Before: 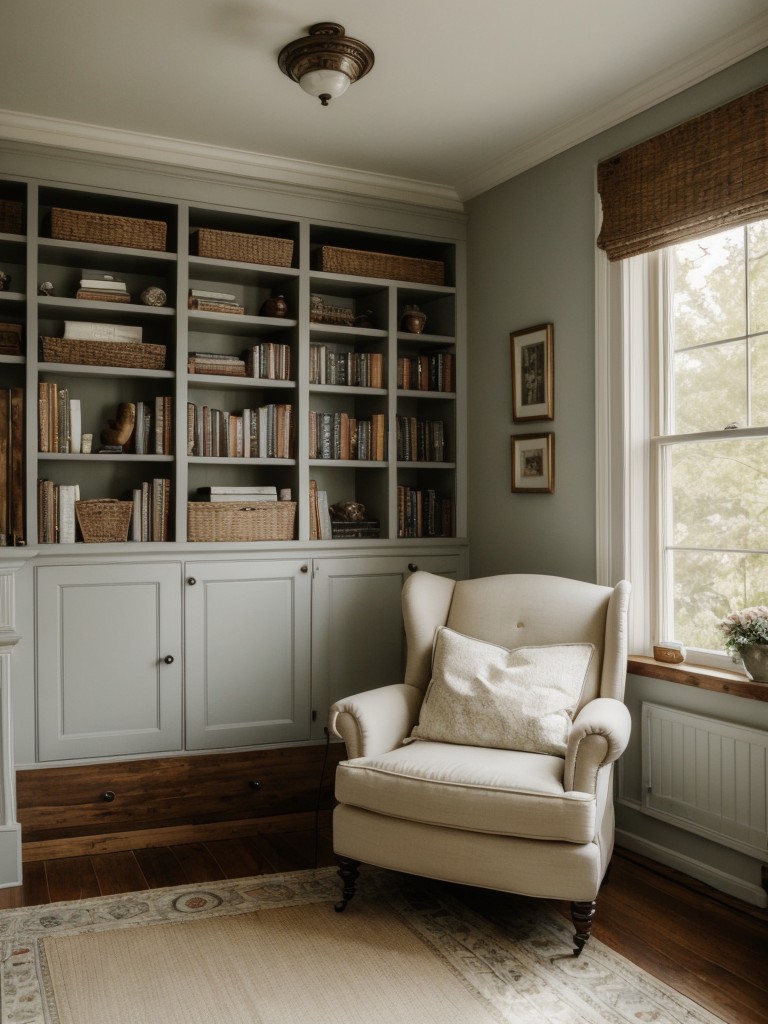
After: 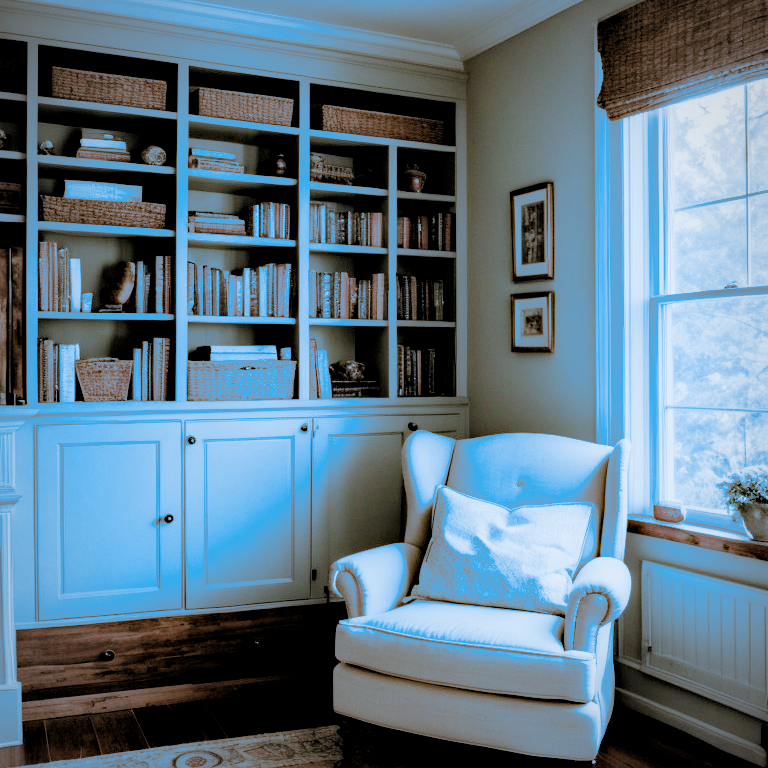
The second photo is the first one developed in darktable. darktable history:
rgb levels: preserve colors sum RGB, levels [[0.038, 0.433, 0.934], [0, 0.5, 1], [0, 0.5, 1]]
white balance: red 0.974, blue 1.044
exposure: black level correction 0, exposure 1.1 EV, compensate exposure bias true, compensate highlight preservation false
vignetting: fall-off radius 93.87%
filmic rgb: black relative exposure -5 EV, hardness 2.88, contrast 1.3, highlights saturation mix -30%
split-toning: shadows › hue 220°, shadows › saturation 0.64, highlights › hue 220°, highlights › saturation 0.64, balance 0, compress 5.22%
haze removal: compatibility mode true, adaptive false
crop: top 13.819%, bottom 11.169%
